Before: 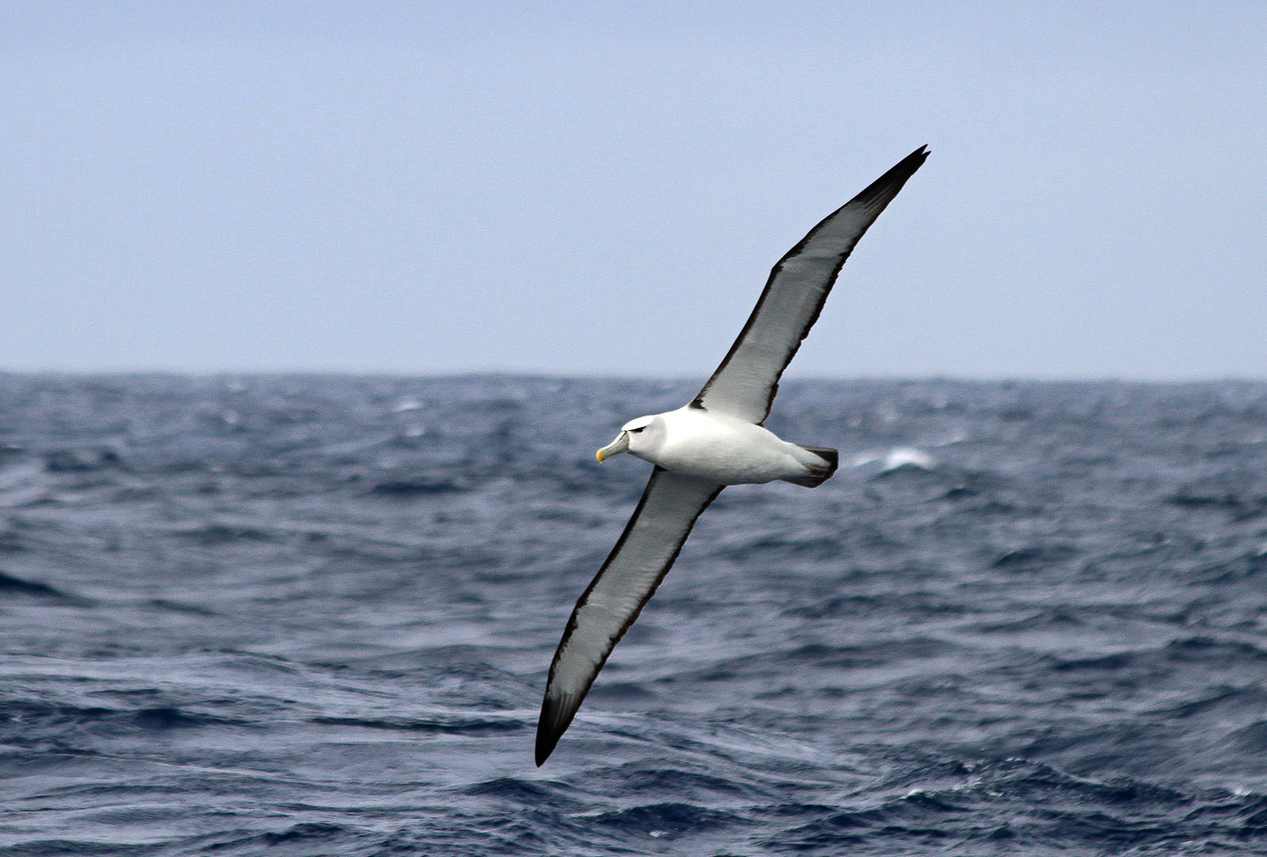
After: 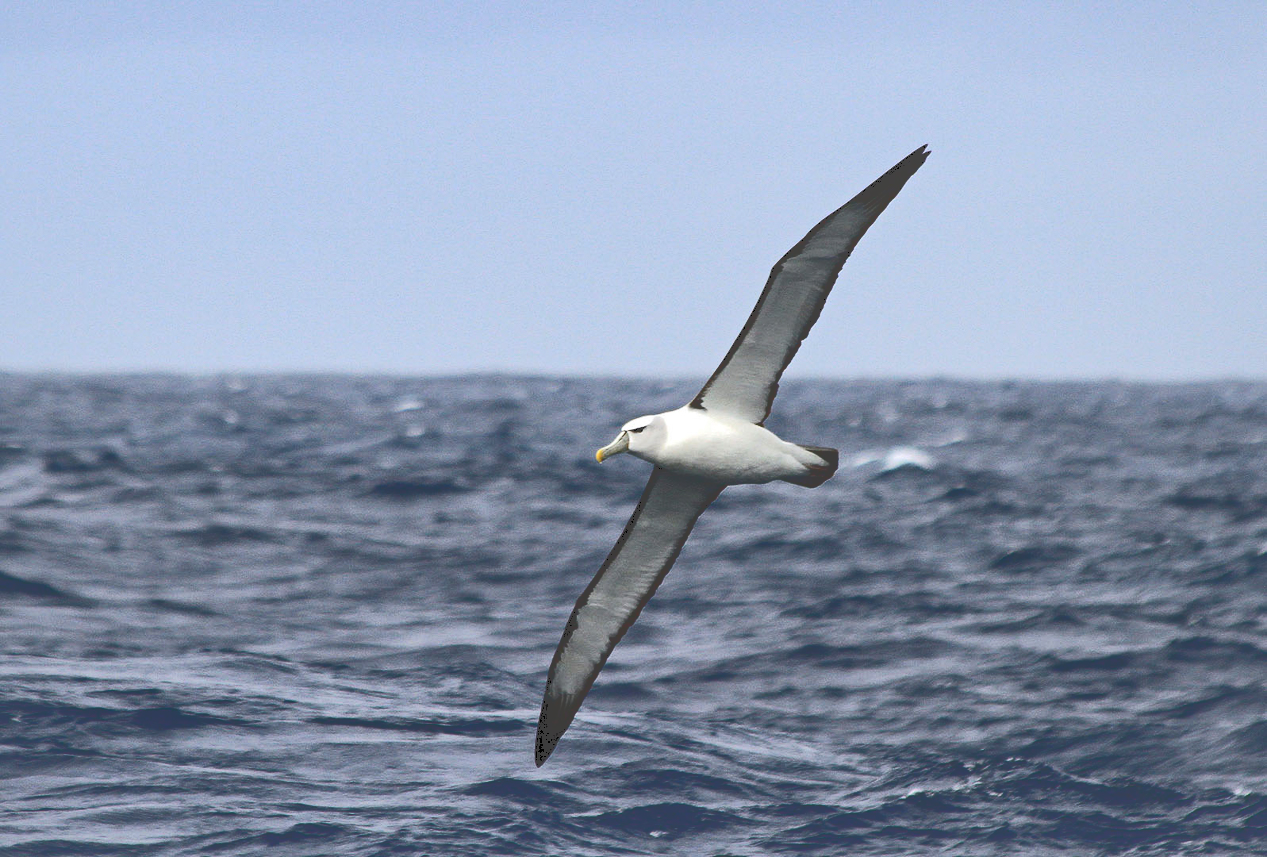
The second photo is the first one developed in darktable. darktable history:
tone curve: curves: ch0 [(0, 0) (0.003, 0.235) (0.011, 0.235) (0.025, 0.235) (0.044, 0.235) (0.069, 0.235) (0.1, 0.237) (0.136, 0.239) (0.177, 0.243) (0.224, 0.256) (0.277, 0.287) (0.335, 0.329) (0.399, 0.391) (0.468, 0.476) (0.543, 0.574) (0.623, 0.683) (0.709, 0.778) (0.801, 0.869) (0.898, 0.924) (1, 1)], color space Lab, independent channels, preserve colors none
shadows and highlights: on, module defaults
